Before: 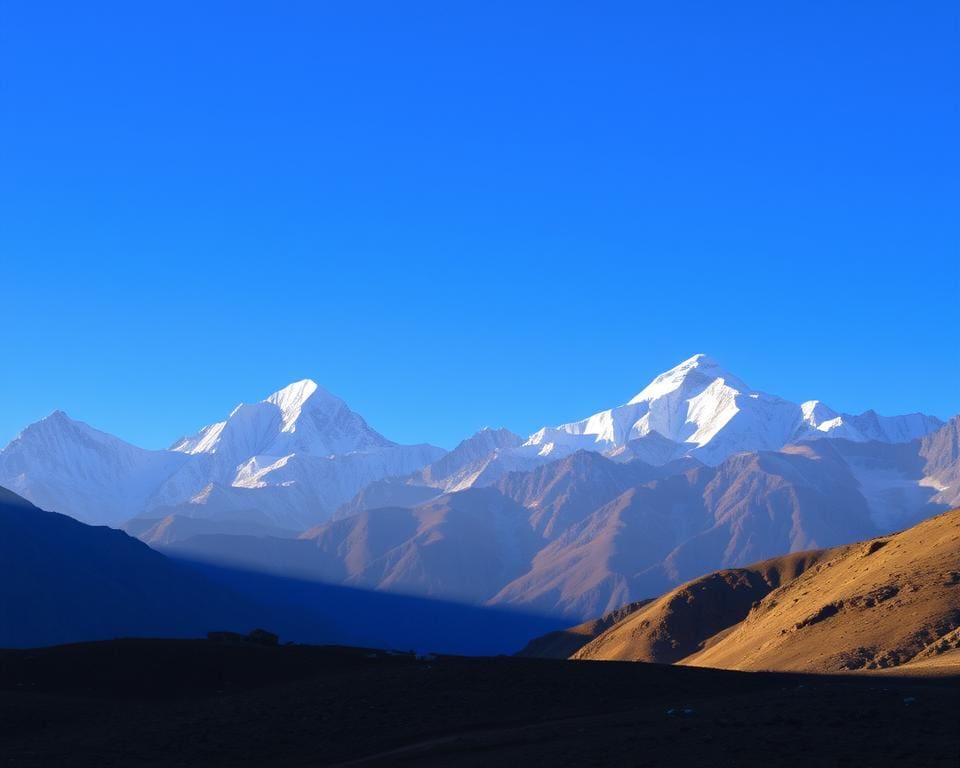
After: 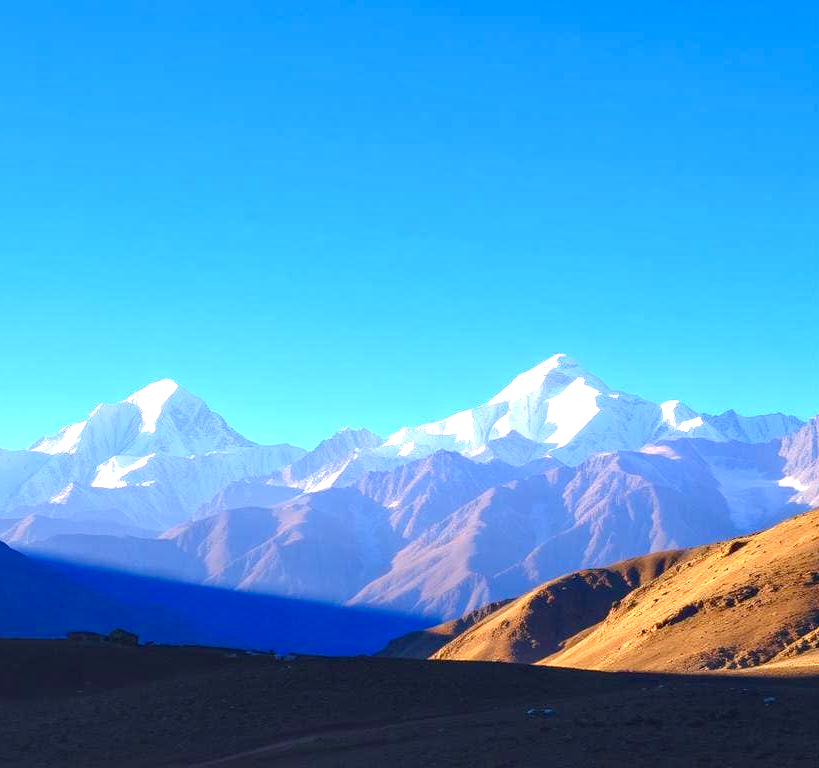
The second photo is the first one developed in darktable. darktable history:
color balance rgb: perceptual saturation grading › global saturation 20%, perceptual saturation grading › highlights -25%, perceptual saturation grading › shadows 25%
crop and rotate: left 14.584%
local contrast: on, module defaults
exposure: exposure 1.16 EV, compensate exposure bias true, compensate highlight preservation false
